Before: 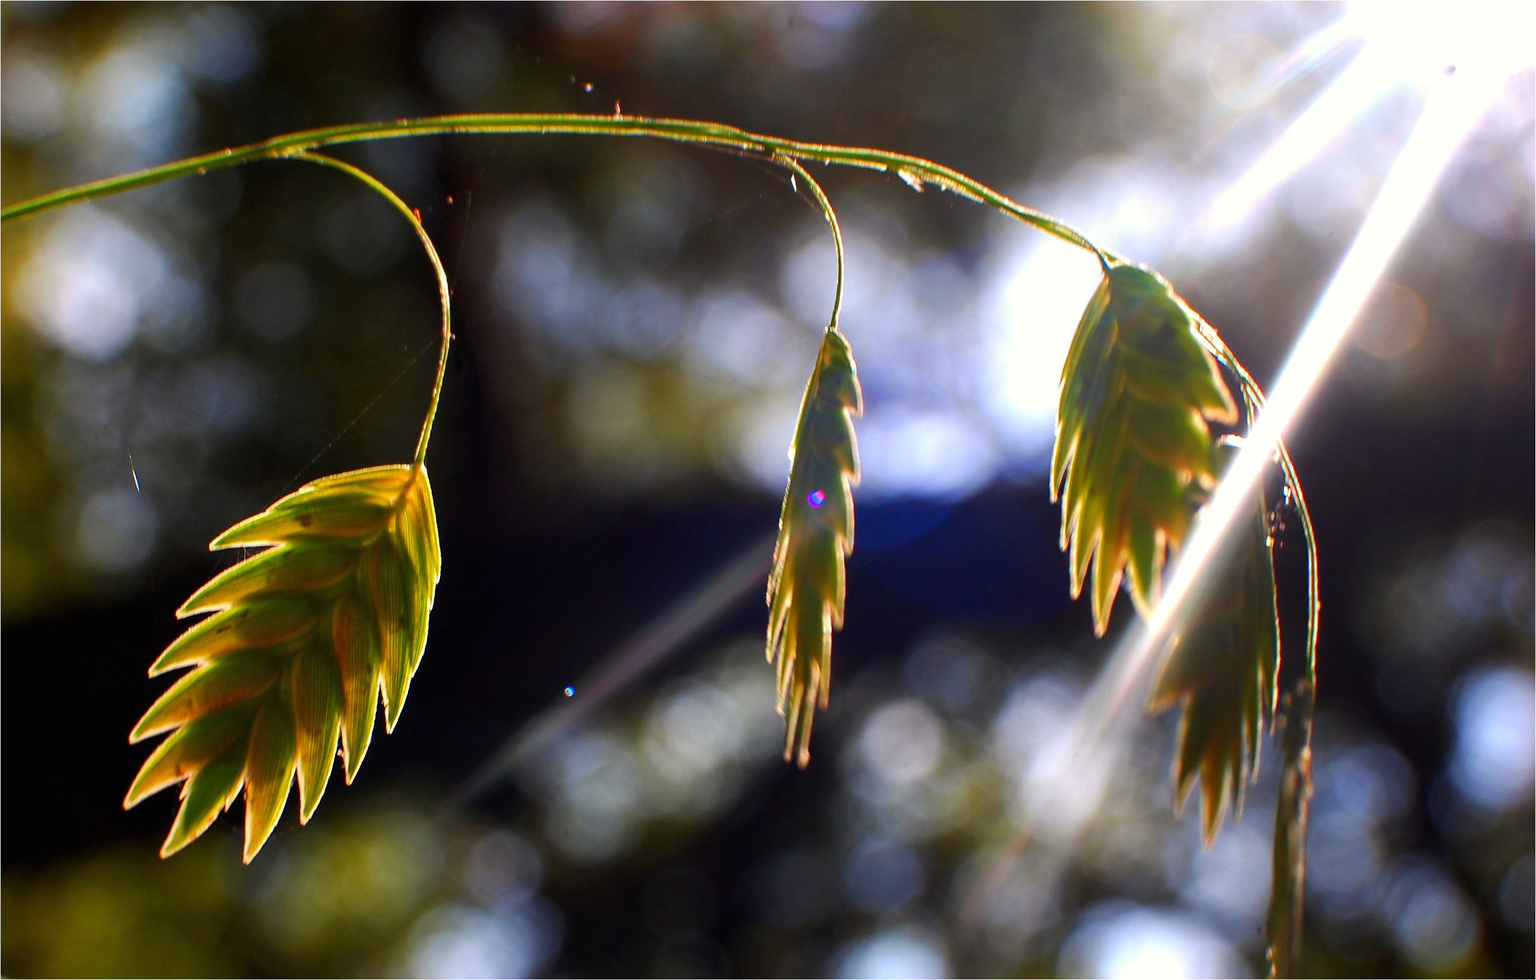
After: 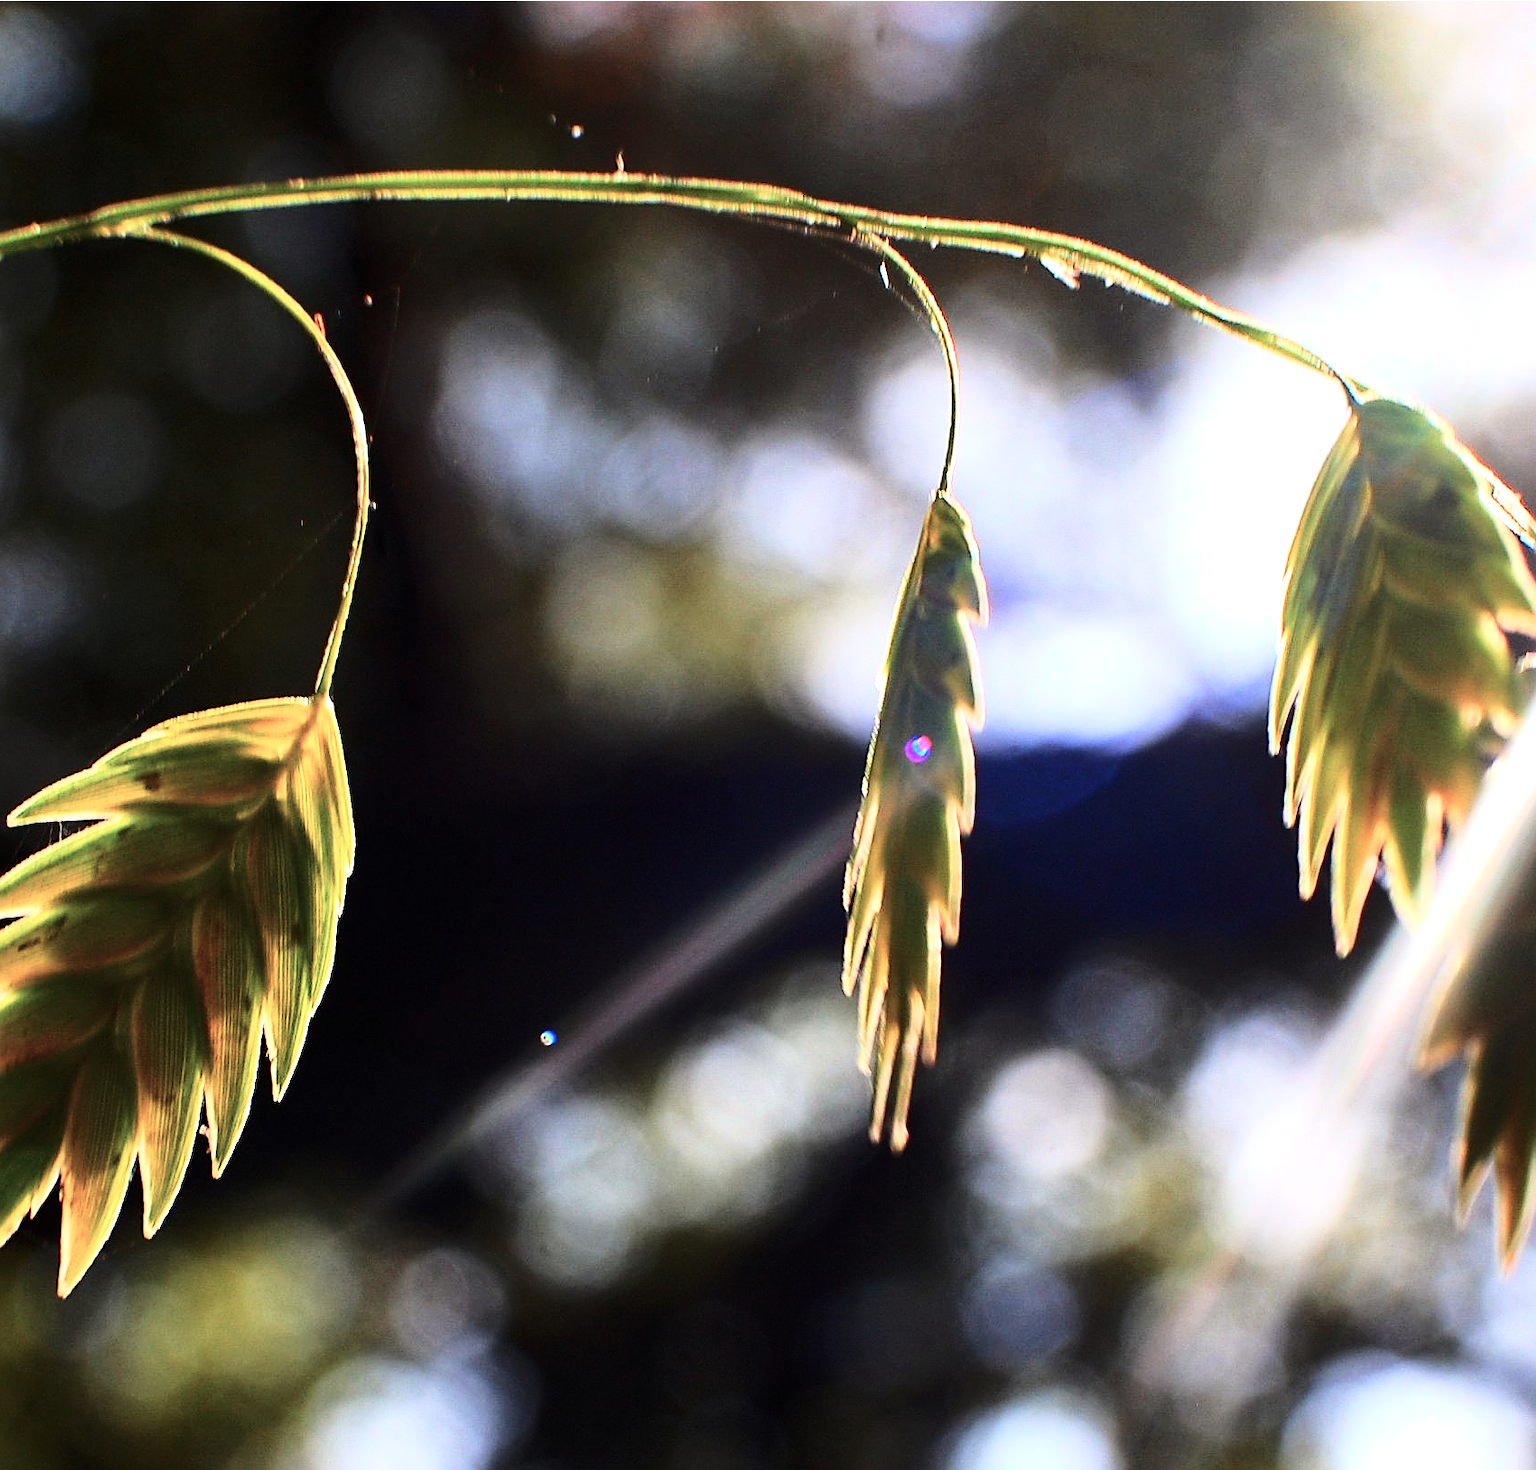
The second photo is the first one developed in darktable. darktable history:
tone equalizer: -8 EV -0.417 EV, -7 EV -0.389 EV, -6 EV -0.333 EV, -5 EV -0.222 EV, -3 EV 0.222 EV, -2 EV 0.333 EV, -1 EV 0.389 EV, +0 EV 0.417 EV, edges refinement/feathering 500, mask exposure compensation -1.57 EV, preserve details no
base curve: curves: ch0 [(0, 0) (0.028, 0.03) (0.121, 0.232) (0.46, 0.748) (0.859, 0.968) (1, 1)]
color balance: input saturation 80.07%
sharpen: on, module defaults
crop and rotate: left 13.342%, right 19.991%
